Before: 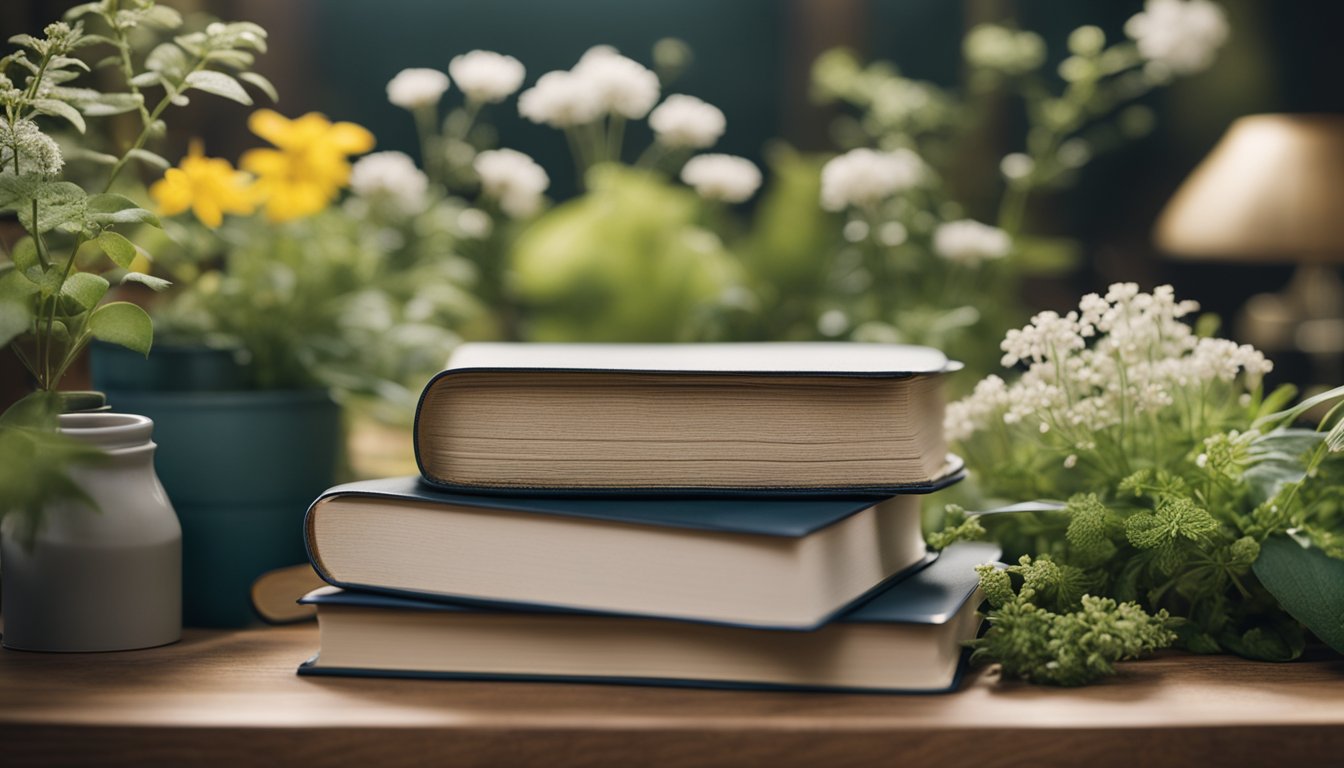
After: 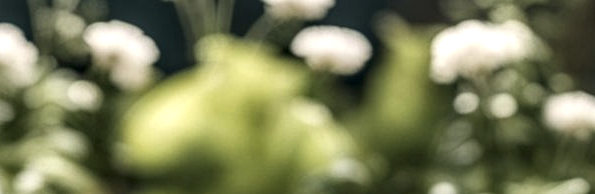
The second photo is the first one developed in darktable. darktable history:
tone equalizer: -8 EV -0.447 EV, -7 EV -0.392 EV, -6 EV -0.354 EV, -5 EV -0.207 EV, -3 EV 0.194 EV, -2 EV 0.323 EV, -1 EV 0.368 EV, +0 EV 0.439 EV, edges refinement/feathering 500, mask exposure compensation -1.57 EV, preserve details no
contrast brightness saturation: saturation -0.069
crop: left 29.07%, top 16.78%, right 26.586%, bottom 57.945%
local contrast: highlights 2%, shadows 1%, detail 181%
